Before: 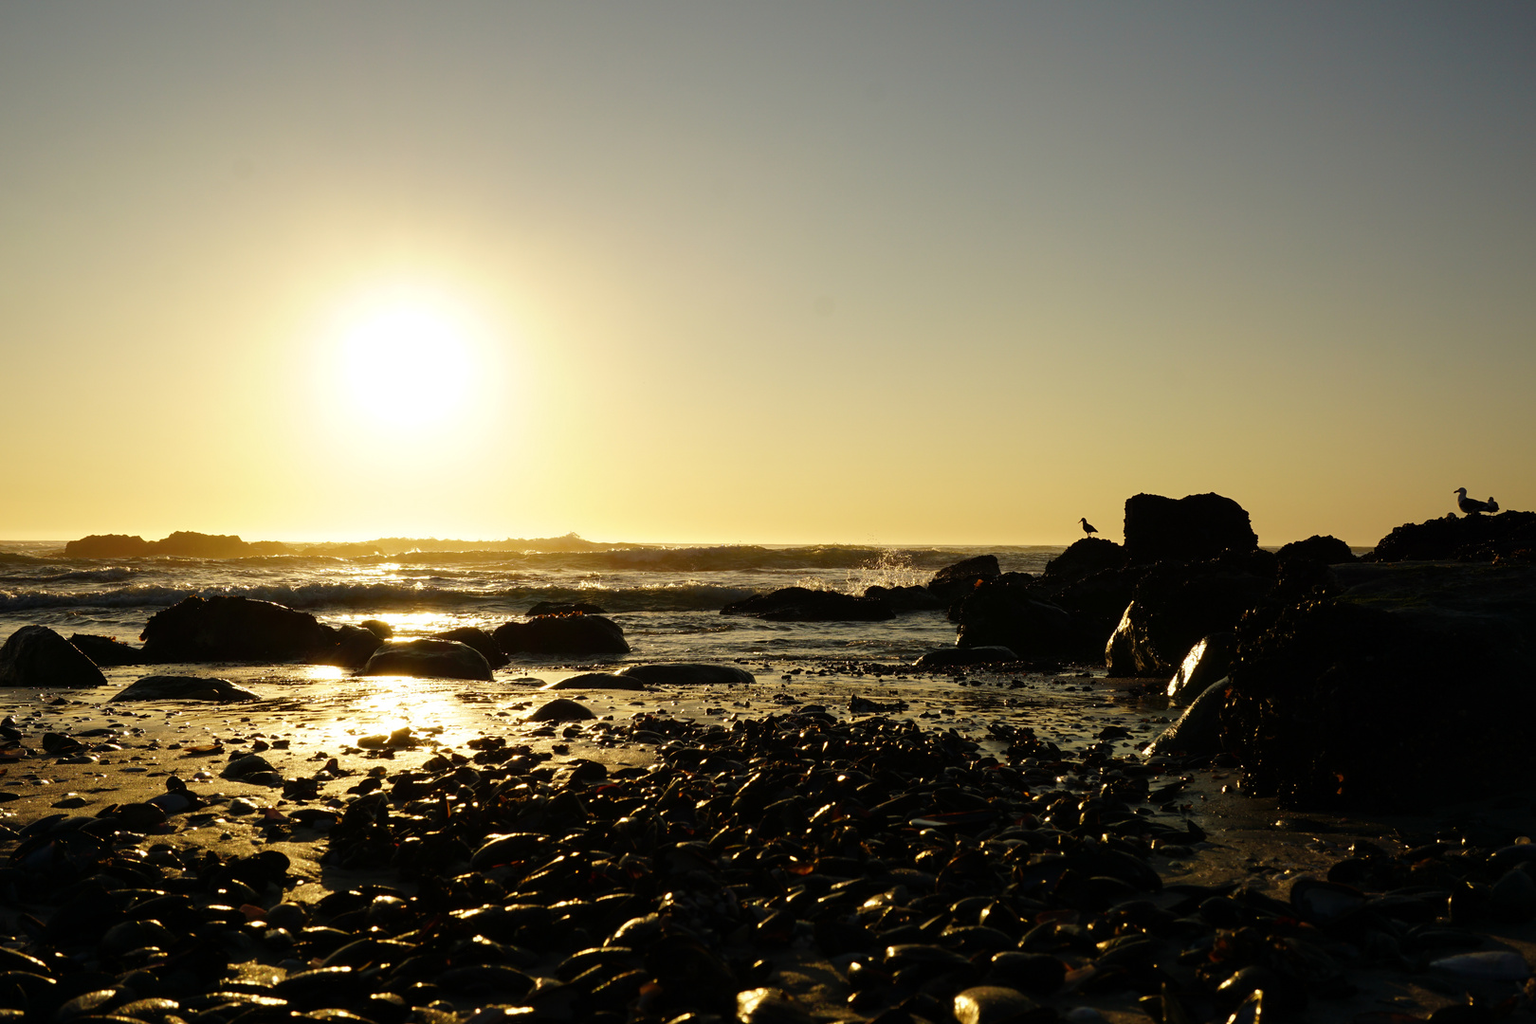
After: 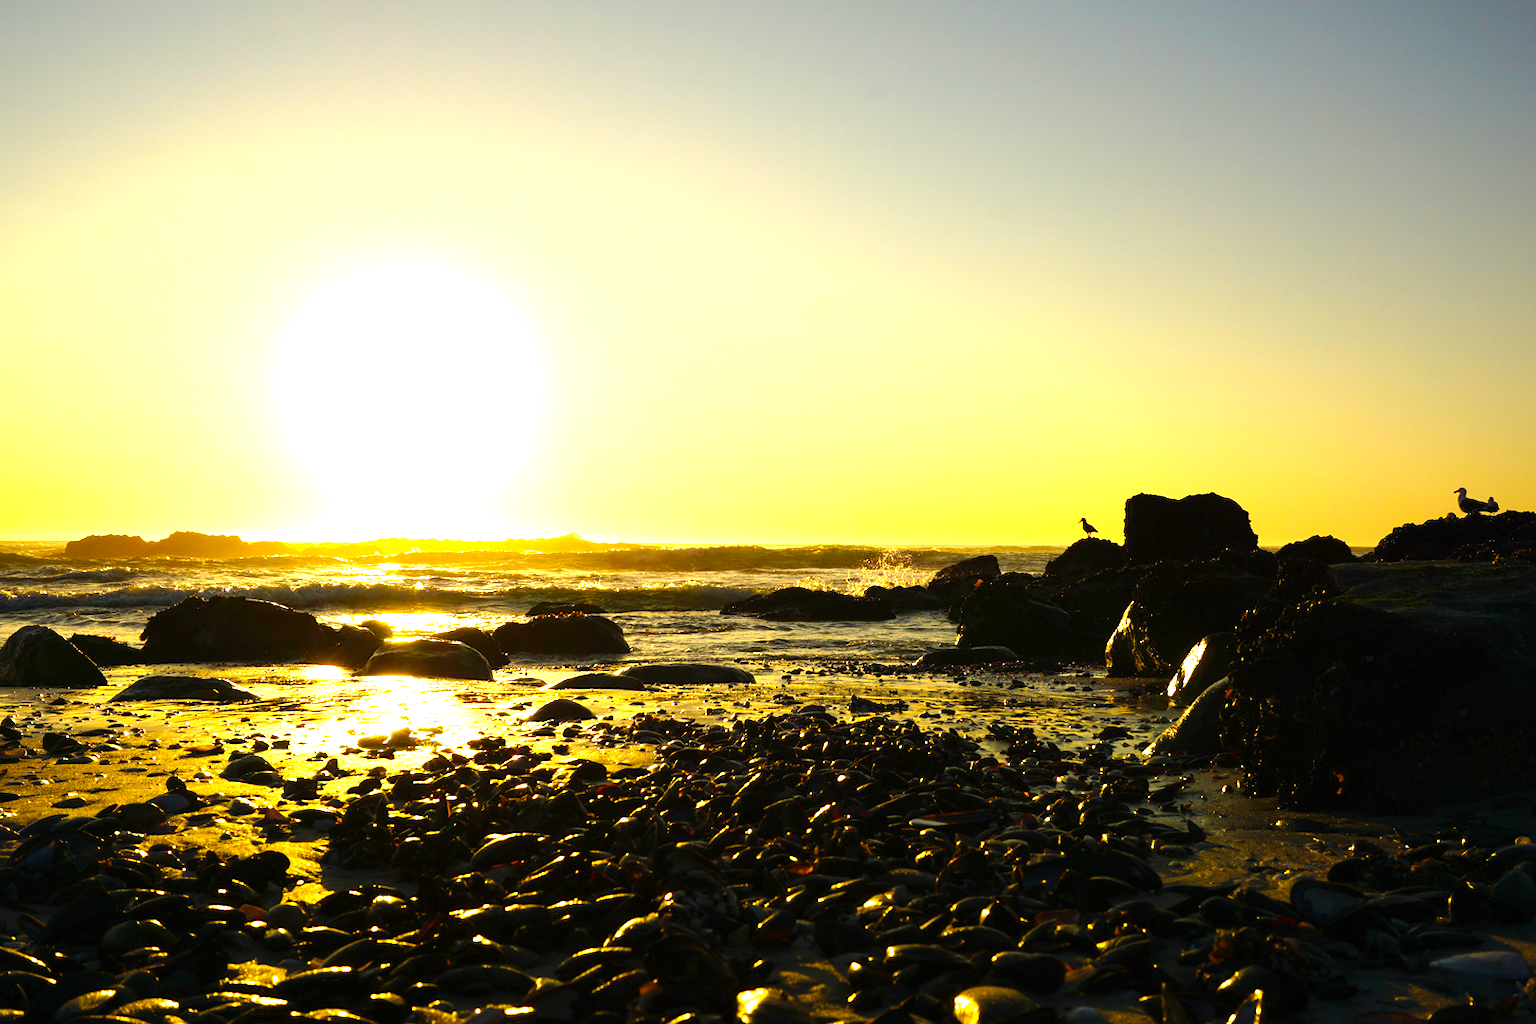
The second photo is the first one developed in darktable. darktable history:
exposure: black level correction 0, exposure 1.182 EV, compensate highlight preservation false
color balance rgb: power › hue 214.34°, perceptual saturation grading › global saturation 12.354%, global vibrance 41.901%
